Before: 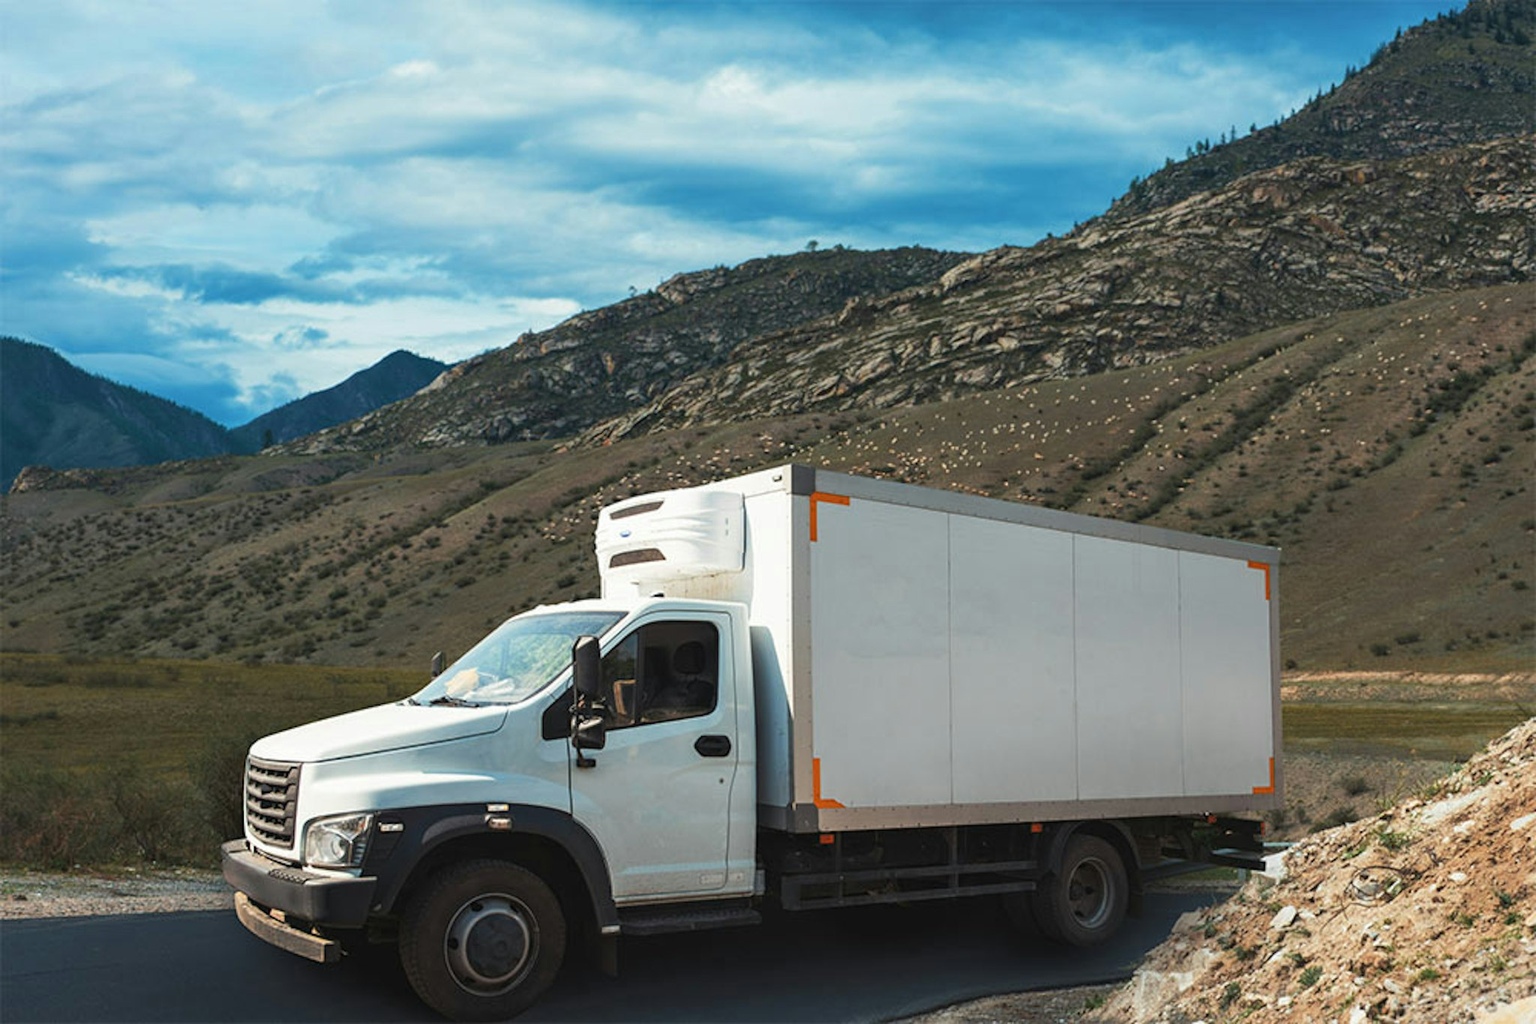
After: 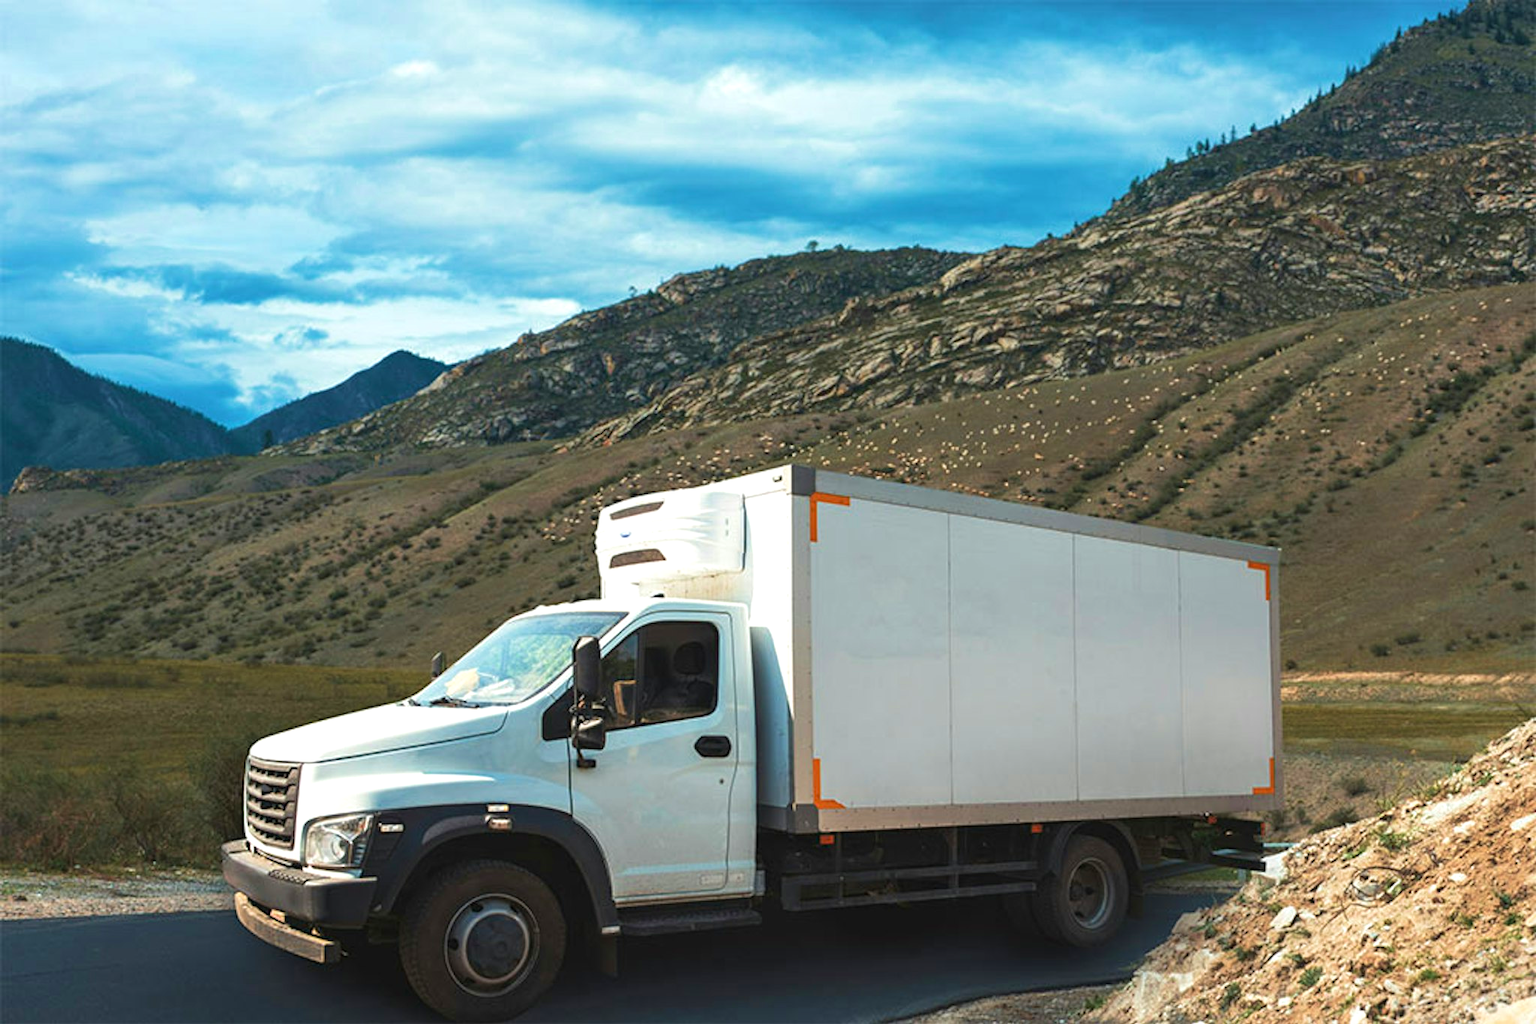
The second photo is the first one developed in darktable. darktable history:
exposure: exposure 0.3 EV, compensate highlight preservation false
velvia: strength 27%
